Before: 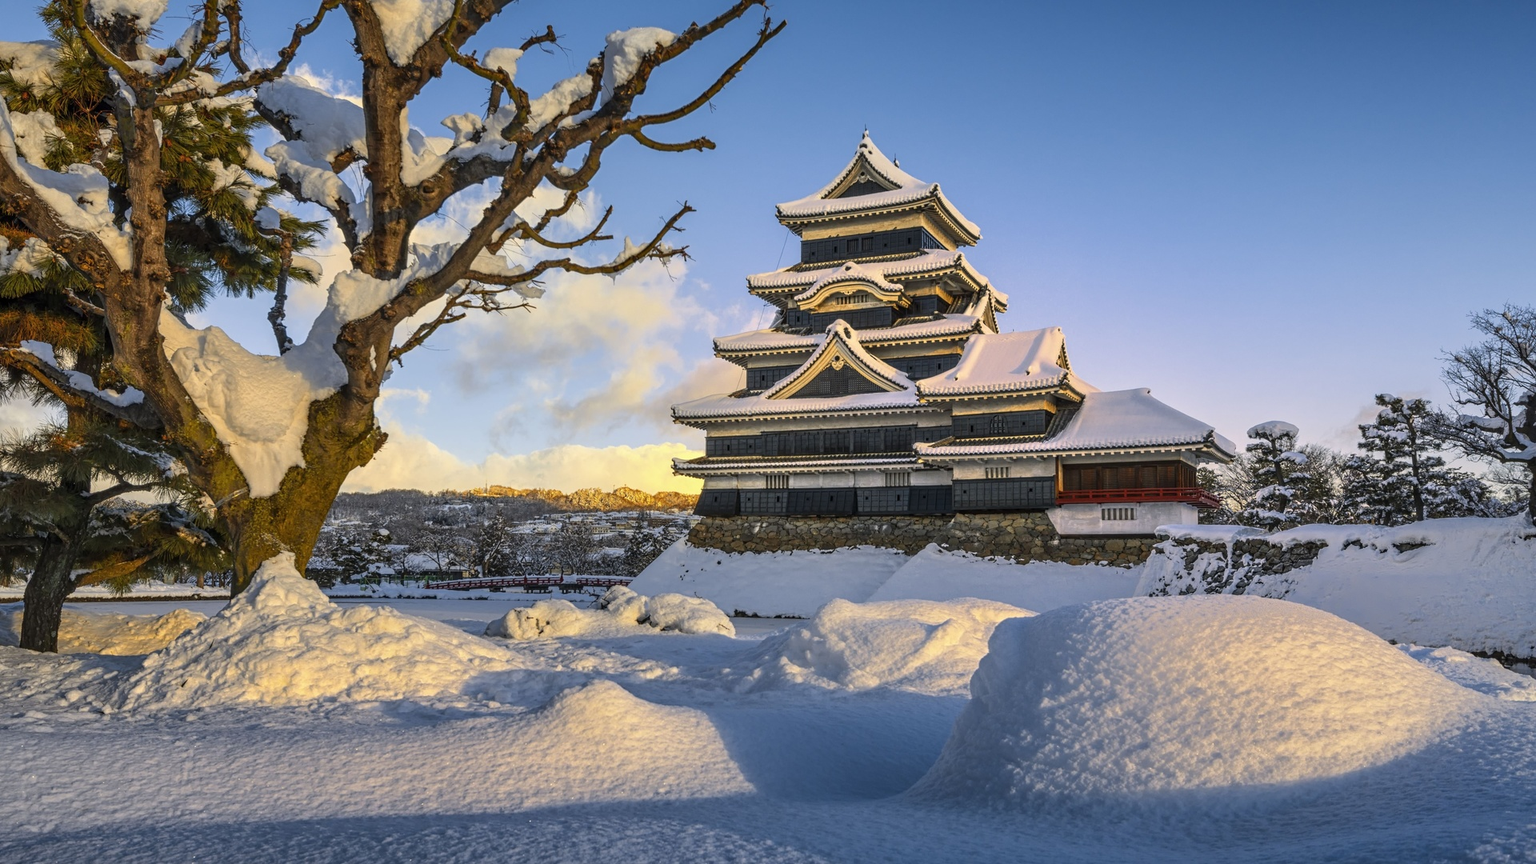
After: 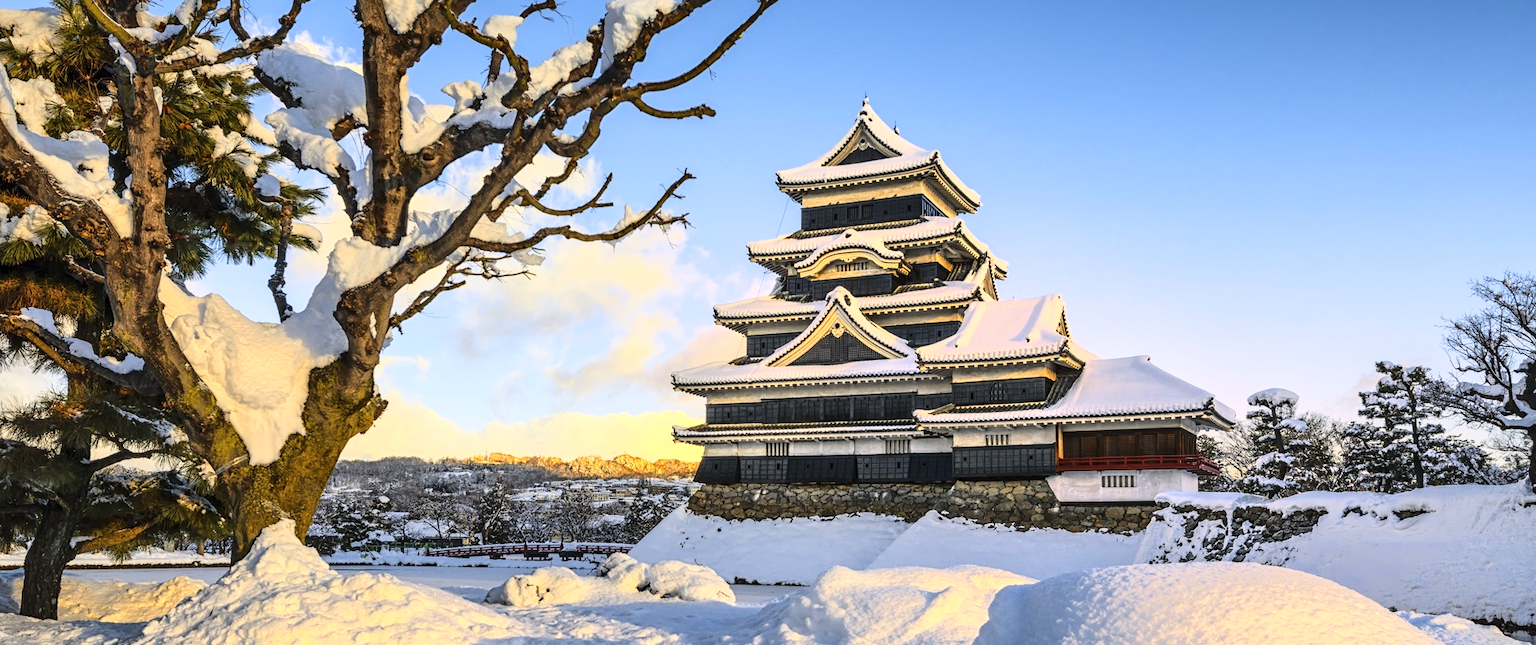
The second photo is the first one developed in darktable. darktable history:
crop: top 3.884%, bottom 21.375%
base curve: curves: ch0 [(0, 0) (0.036, 0.037) (0.121, 0.228) (0.46, 0.76) (0.859, 0.983) (1, 1)]
